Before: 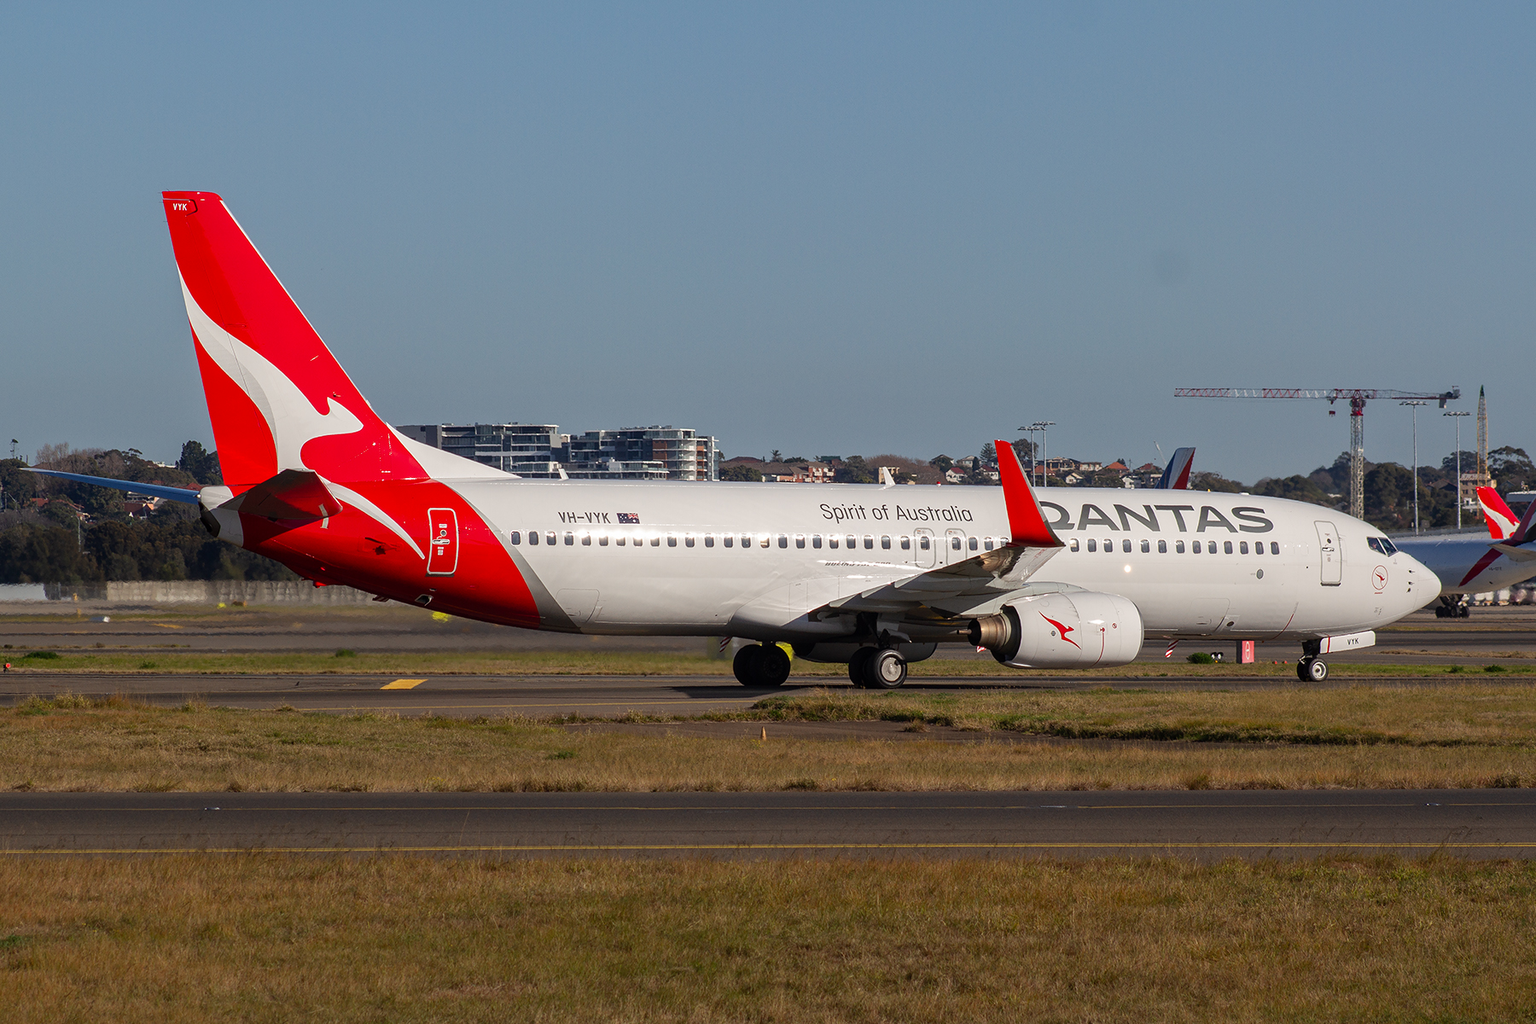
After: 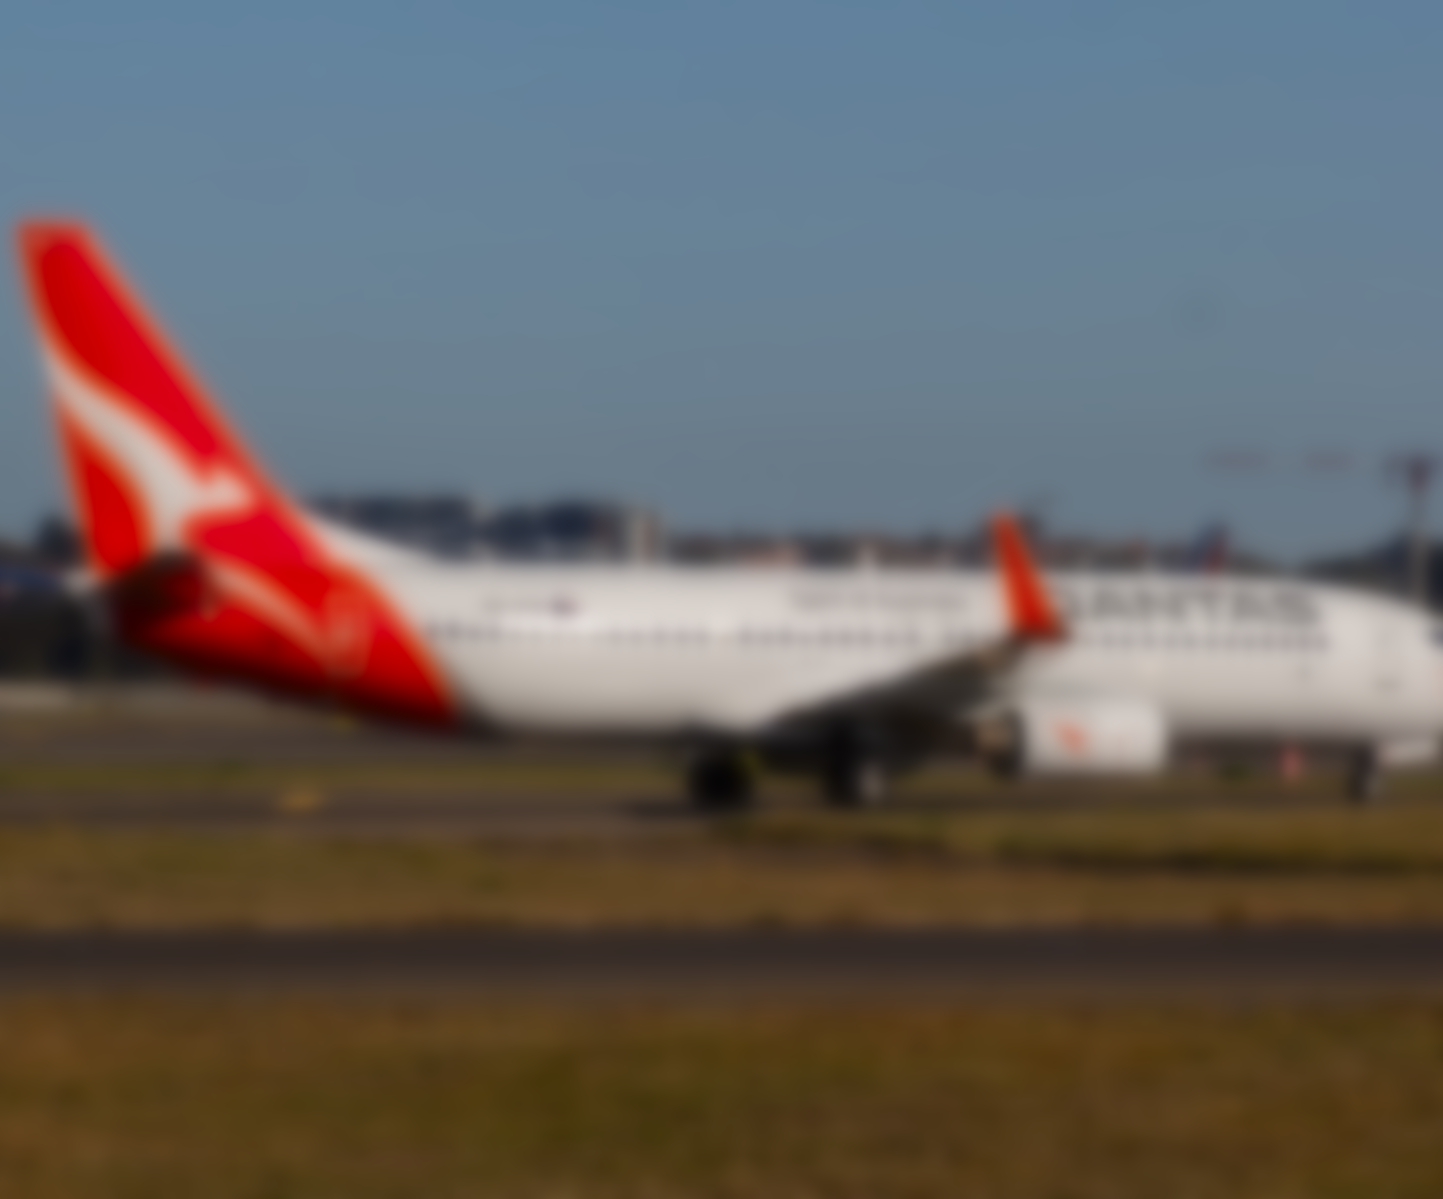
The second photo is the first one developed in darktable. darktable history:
lowpass: on, module defaults
contrast brightness saturation: brightness -0.09
crop and rotate: left 9.597%, right 10.195%
